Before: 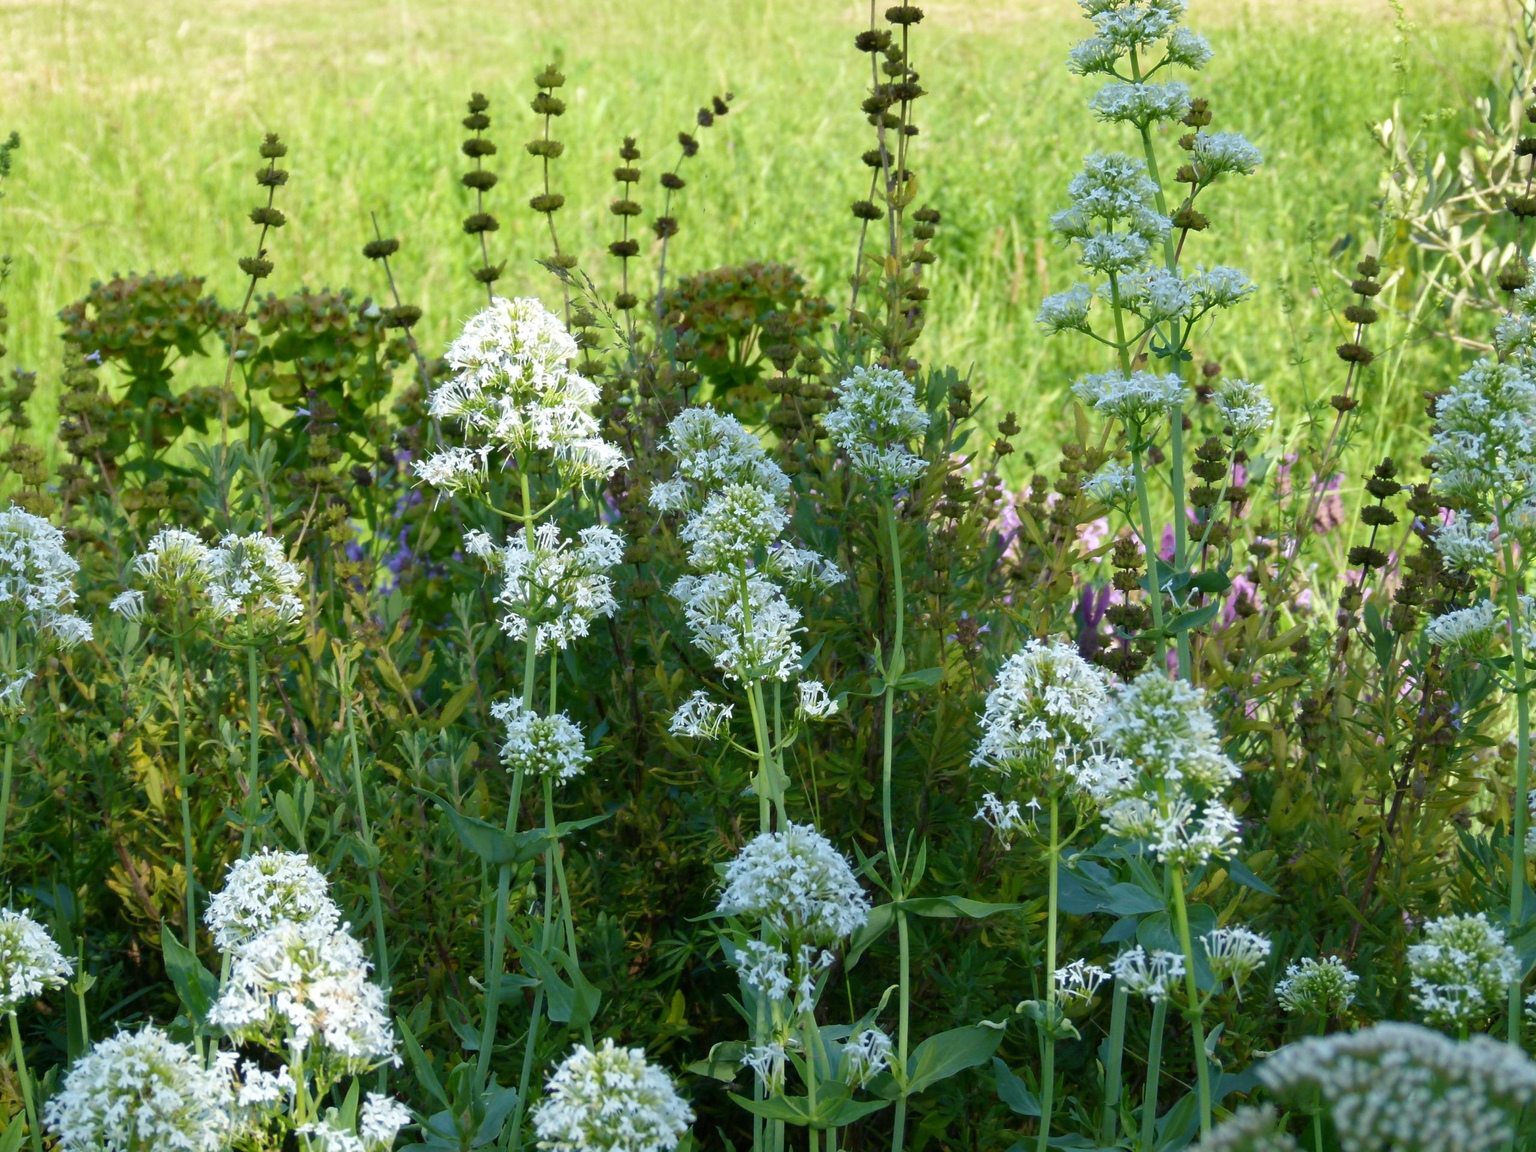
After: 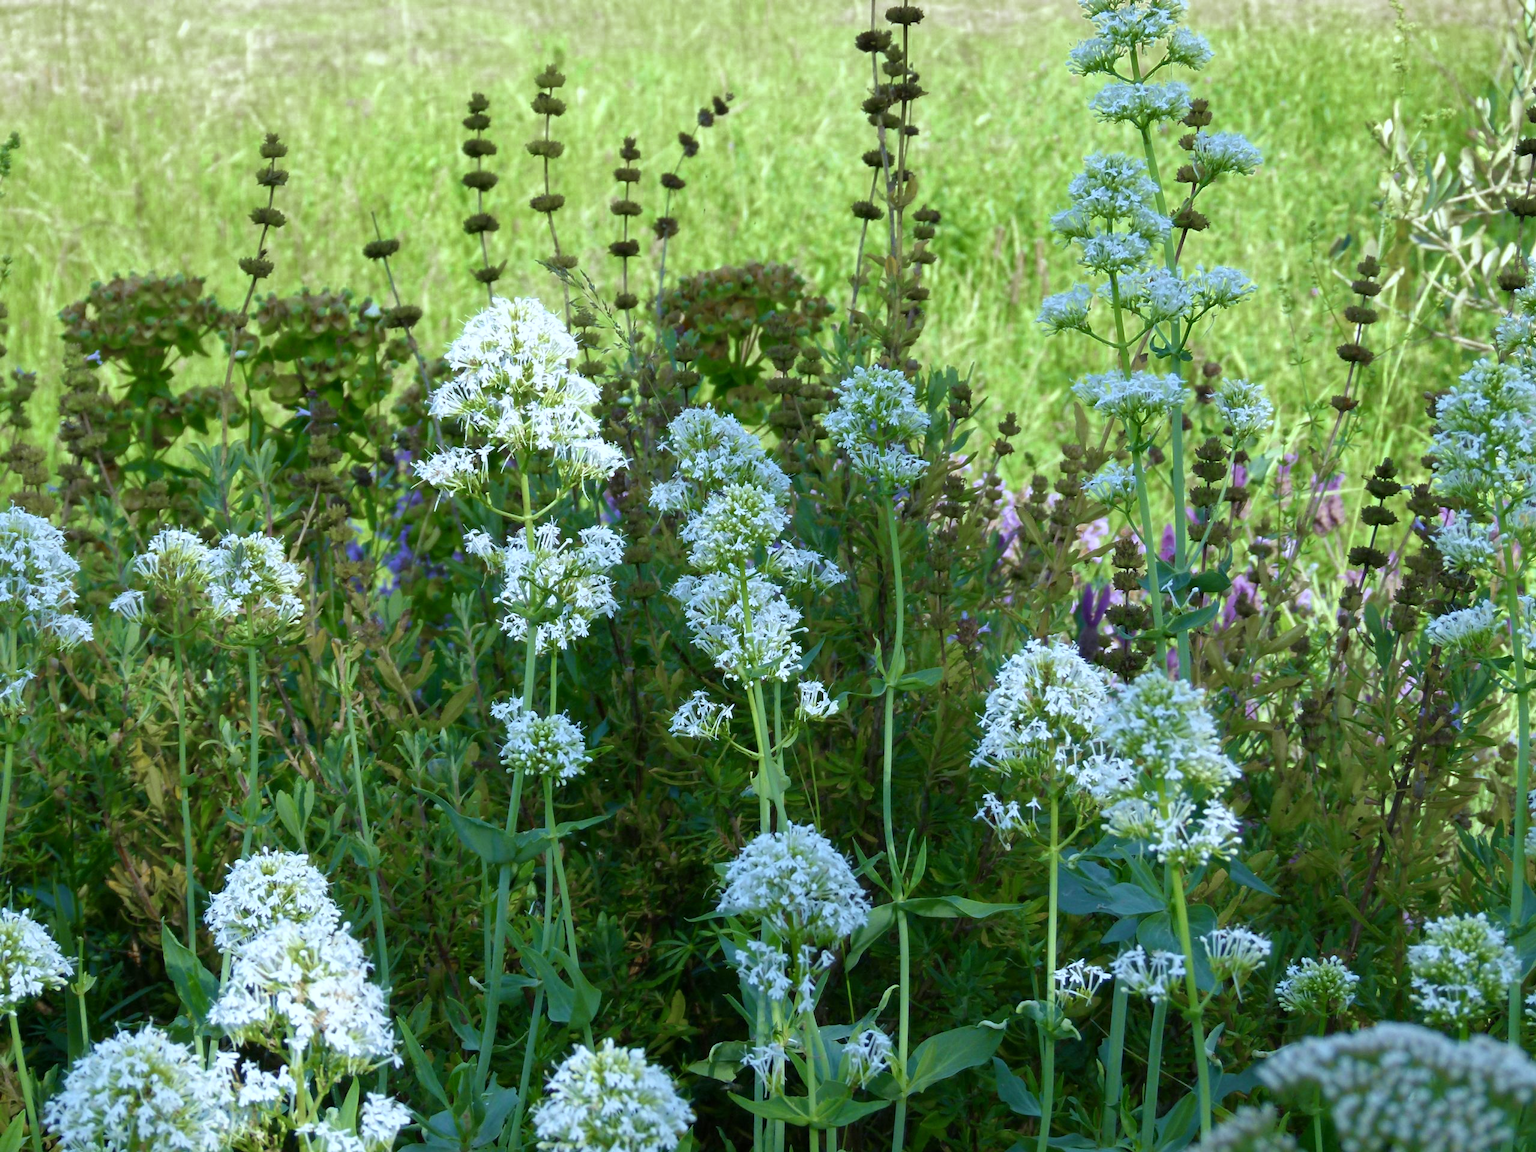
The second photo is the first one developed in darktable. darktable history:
white balance: red 0.924, blue 1.095
color zones: curves: ch0 [(0.11, 0.396) (0.195, 0.36) (0.25, 0.5) (0.303, 0.412) (0.357, 0.544) (0.75, 0.5) (0.967, 0.328)]; ch1 [(0, 0.468) (0.112, 0.512) (0.202, 0.6) (0.25, 0.5) (0.307, 0.352) (0.357, 0.544) (0.75, 0.5) (0.963, 0.524)]
